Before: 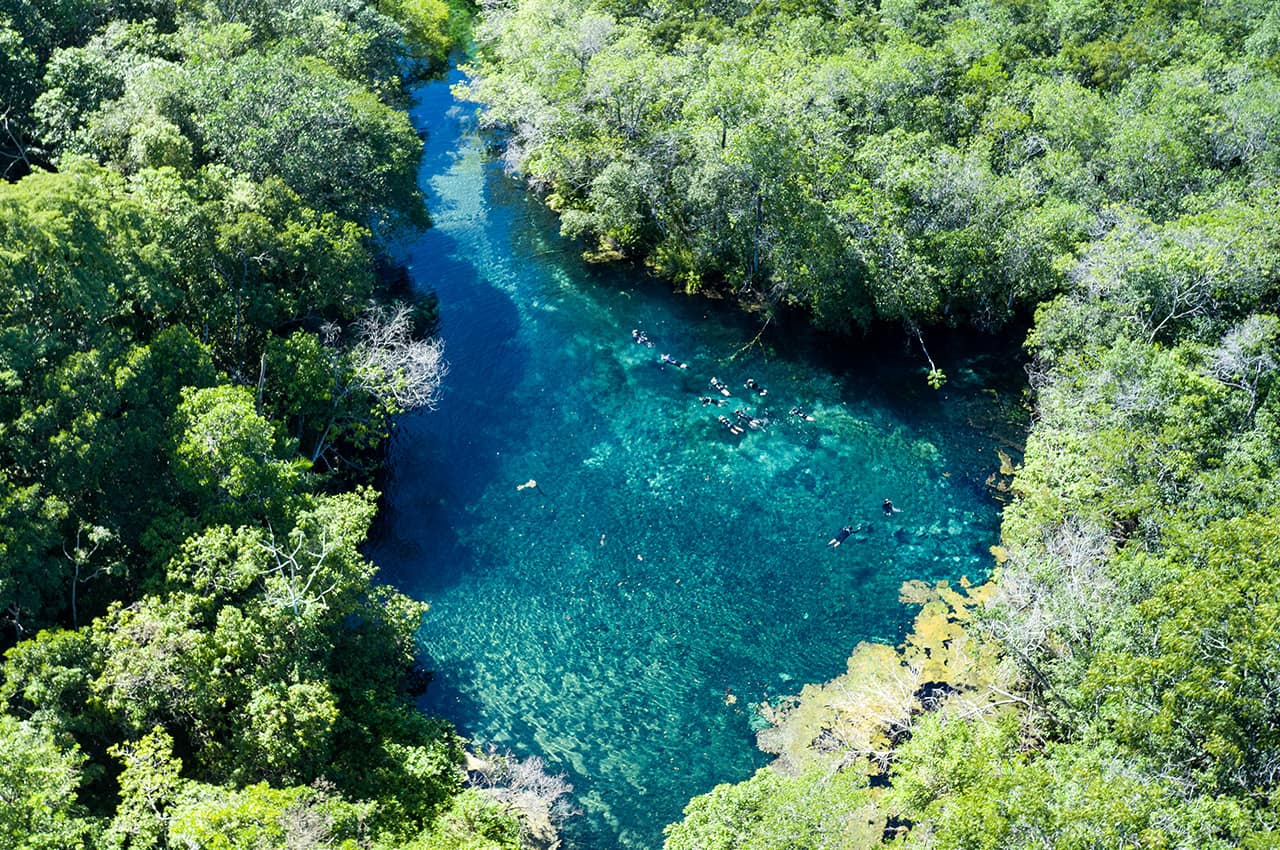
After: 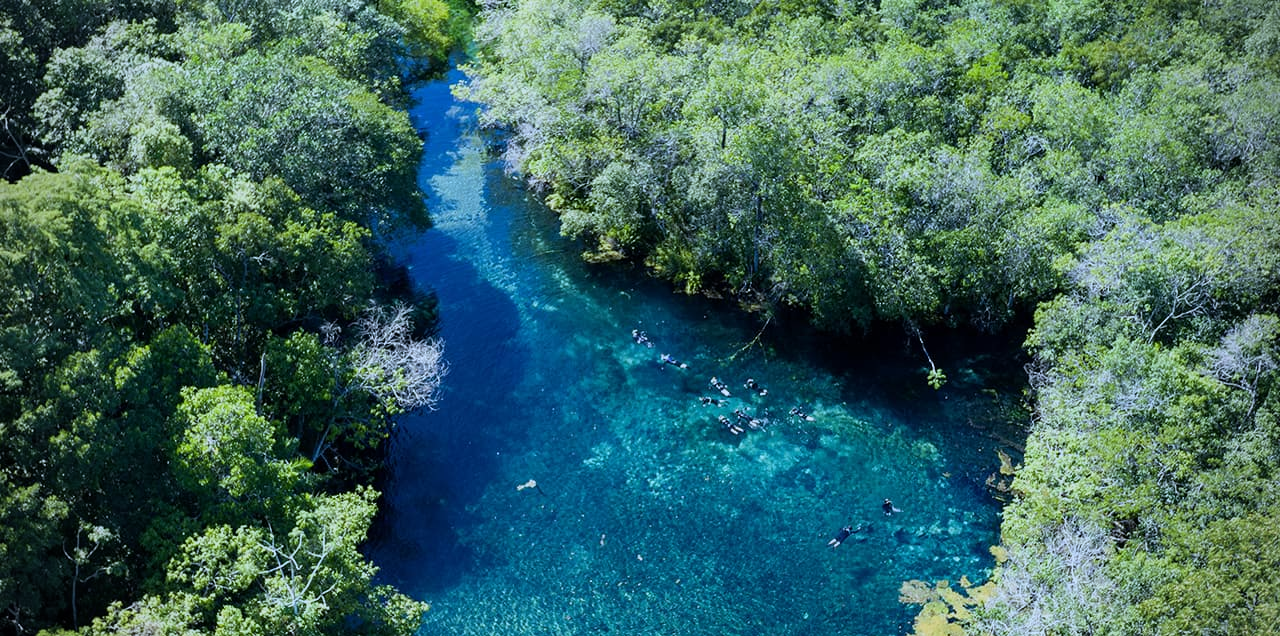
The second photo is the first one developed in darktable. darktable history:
white balance: red 0.926, green 1.003, blue 1.133
exposure: exposure -0.36 EV, compensate highlight preservation false
vignetting: on, module defaults
crop: bottom 24.967%
